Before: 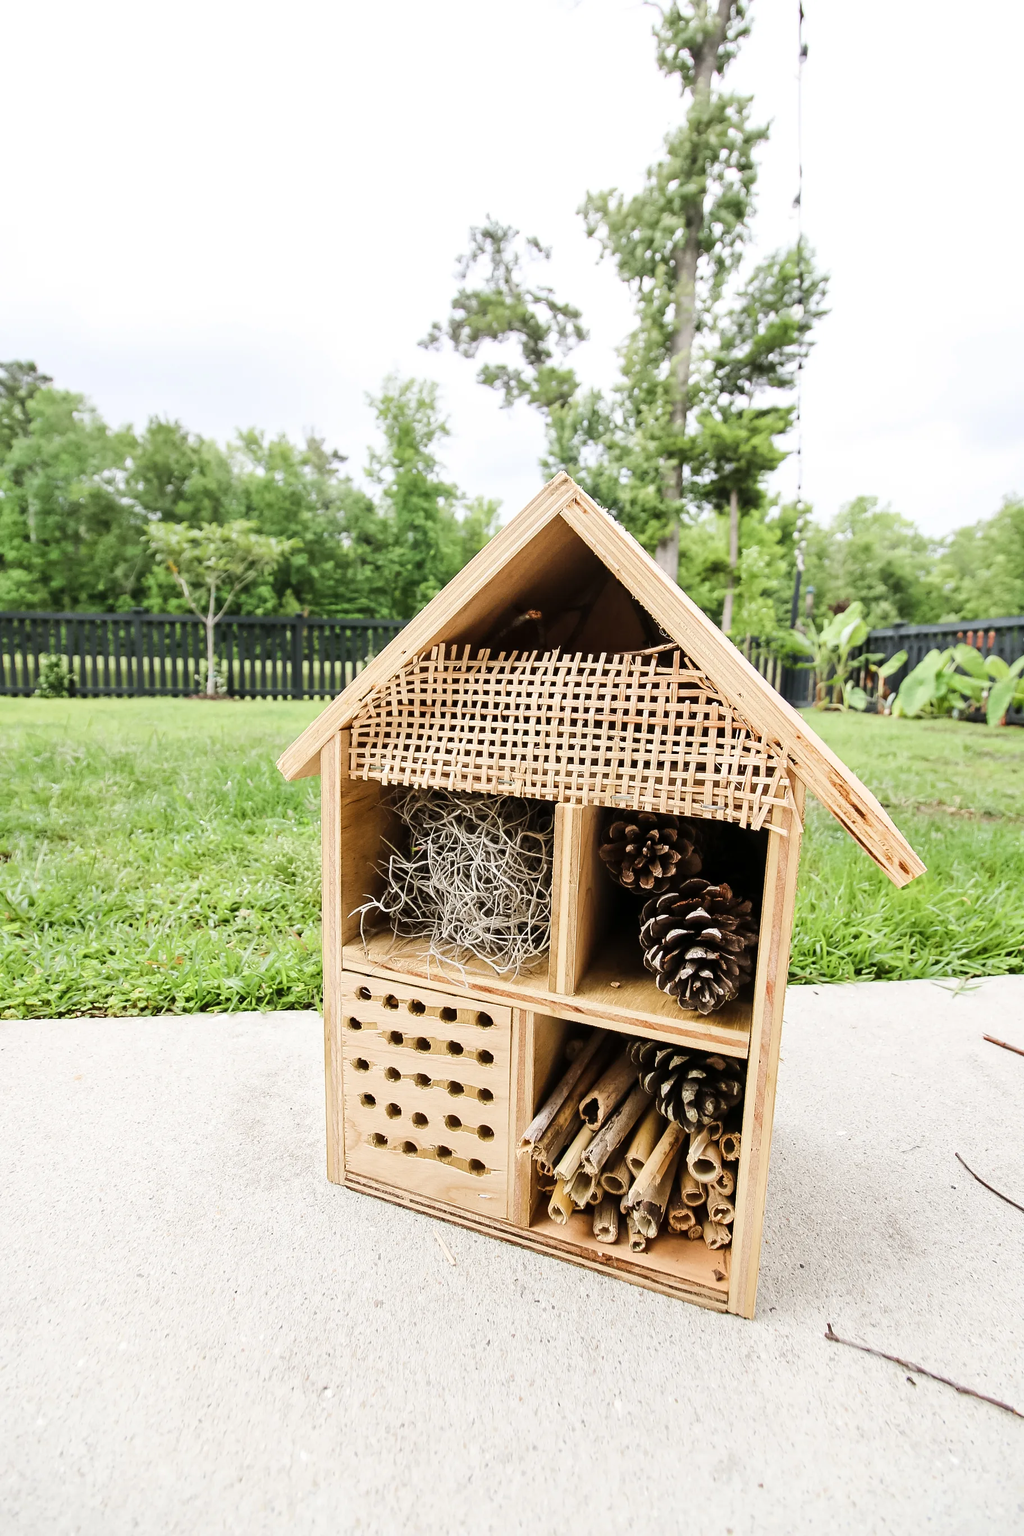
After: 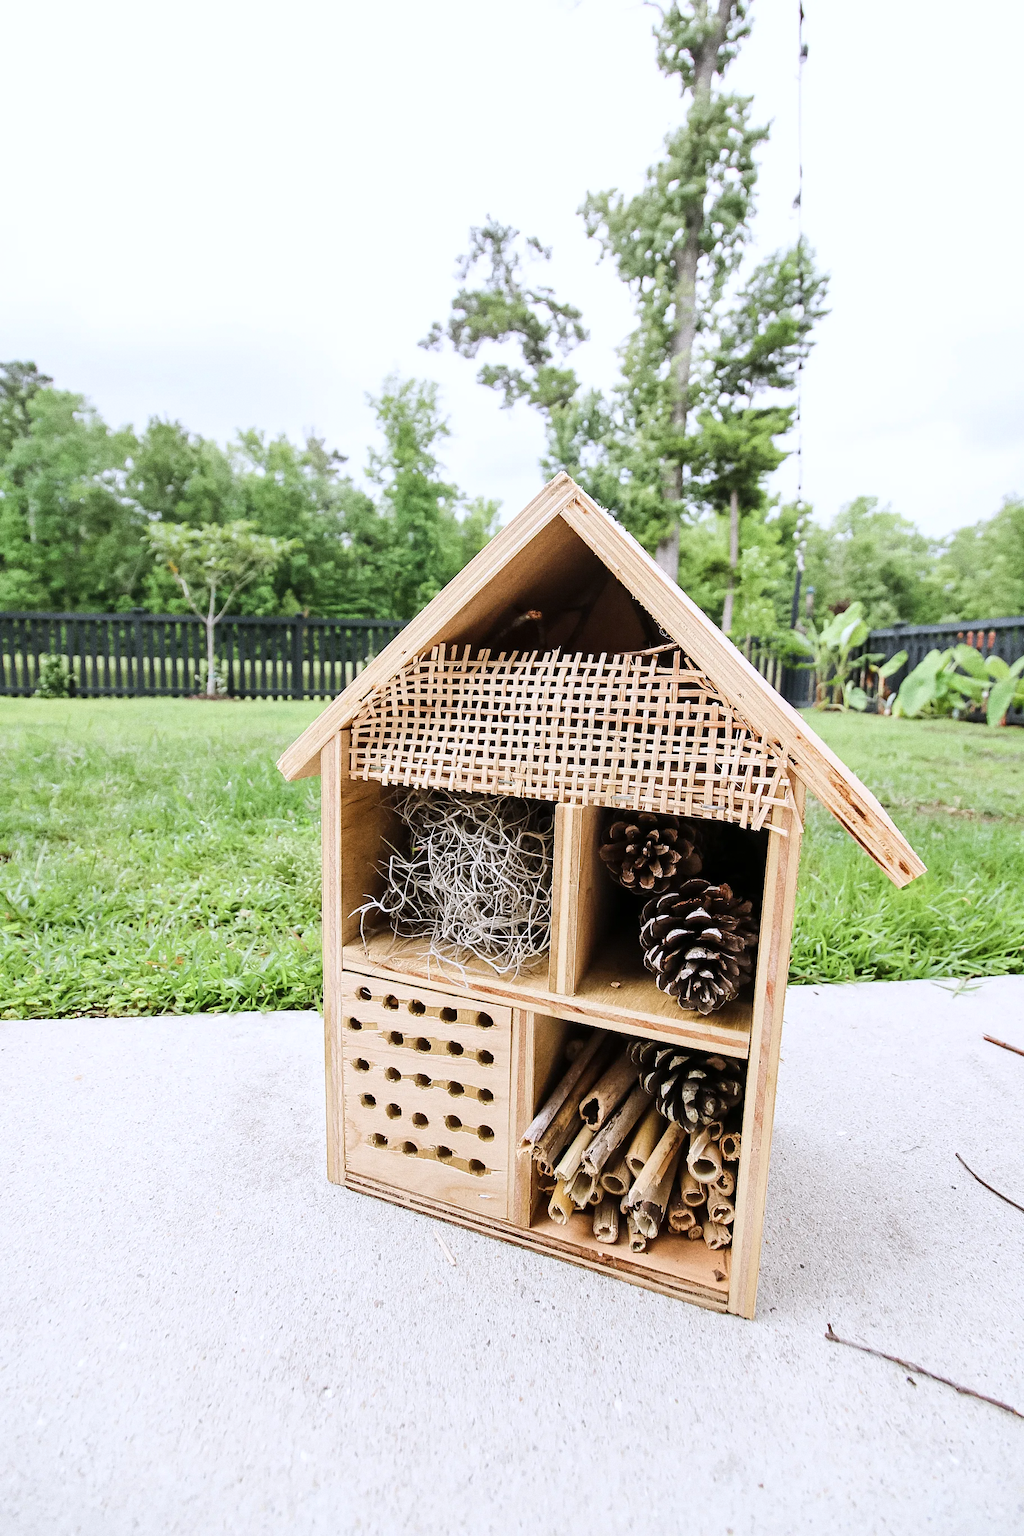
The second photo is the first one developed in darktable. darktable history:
grain: coarseness 0.09 ISO, strength 40%
color calibration: illuminant as shot in camera, x 0.358, y 0.373, temperature 4628.91 K
